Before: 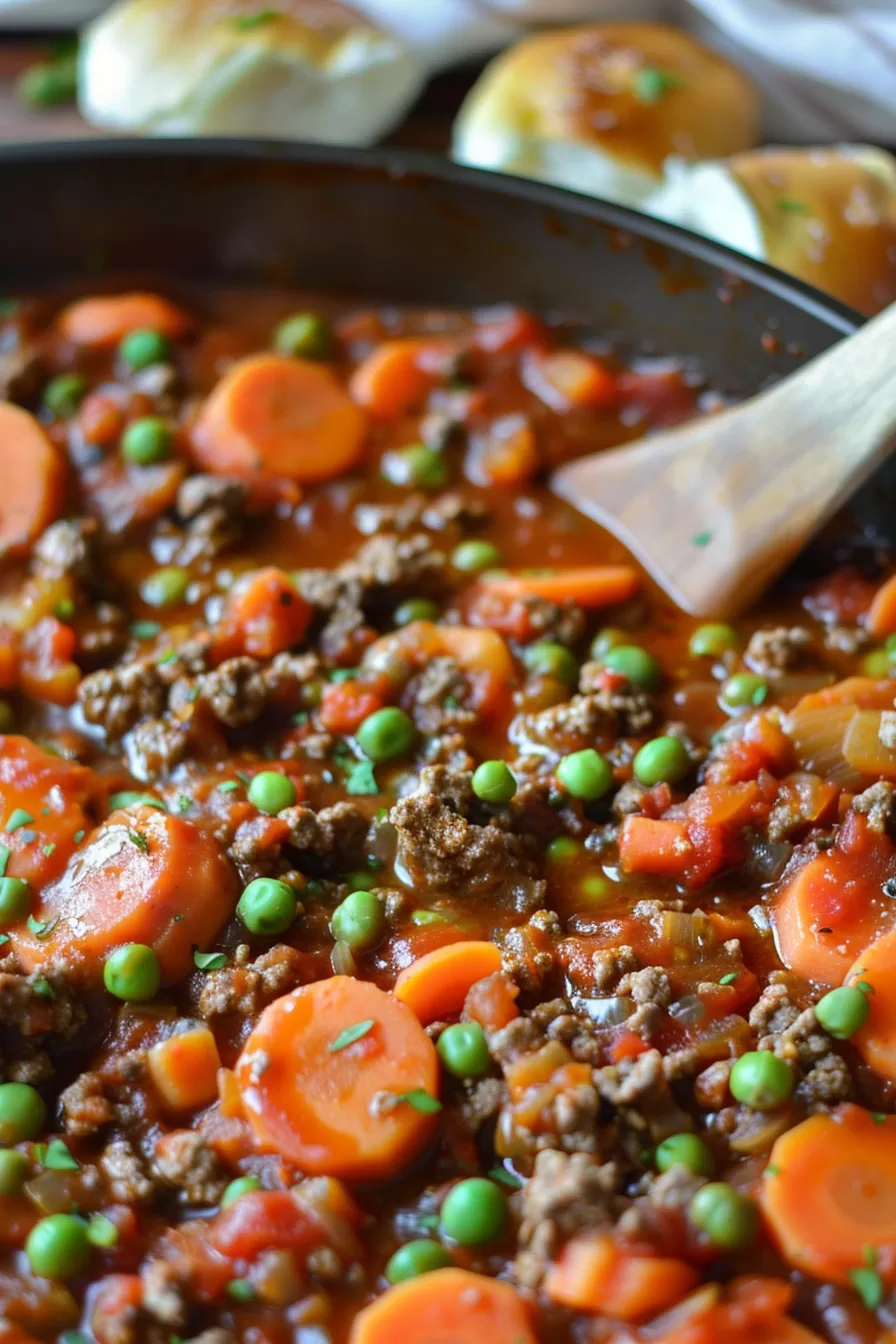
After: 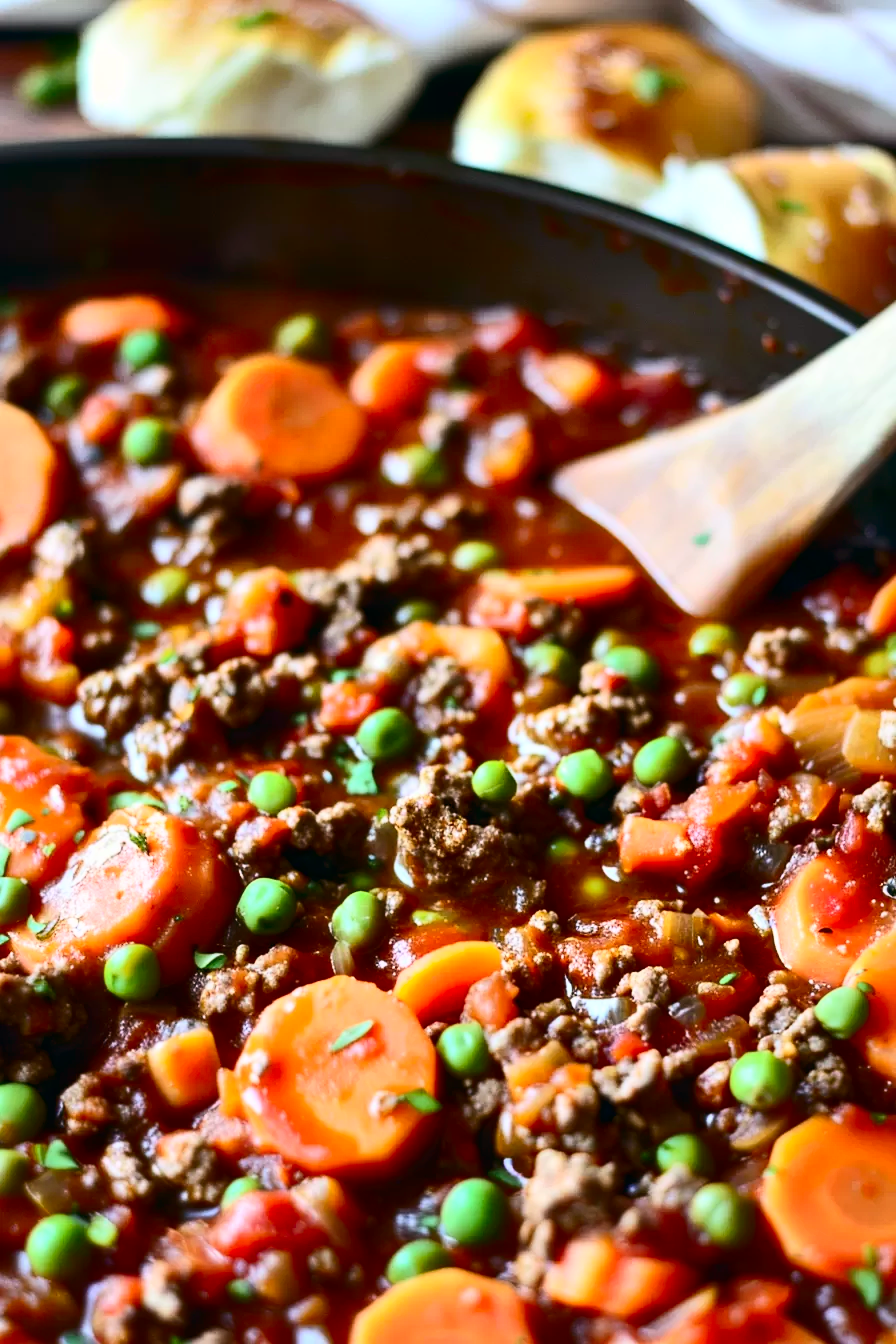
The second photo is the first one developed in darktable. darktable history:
color balance: lift [0.998, 0.998, 1.001, 1.002], gamma [0.995, 1.025, 0.992, 0.975], gain [0.995, 1.02, 0.997, 0.98]
contrast brightness saturation: contrast 0.4, brightness 0.1, saturation 0.21
